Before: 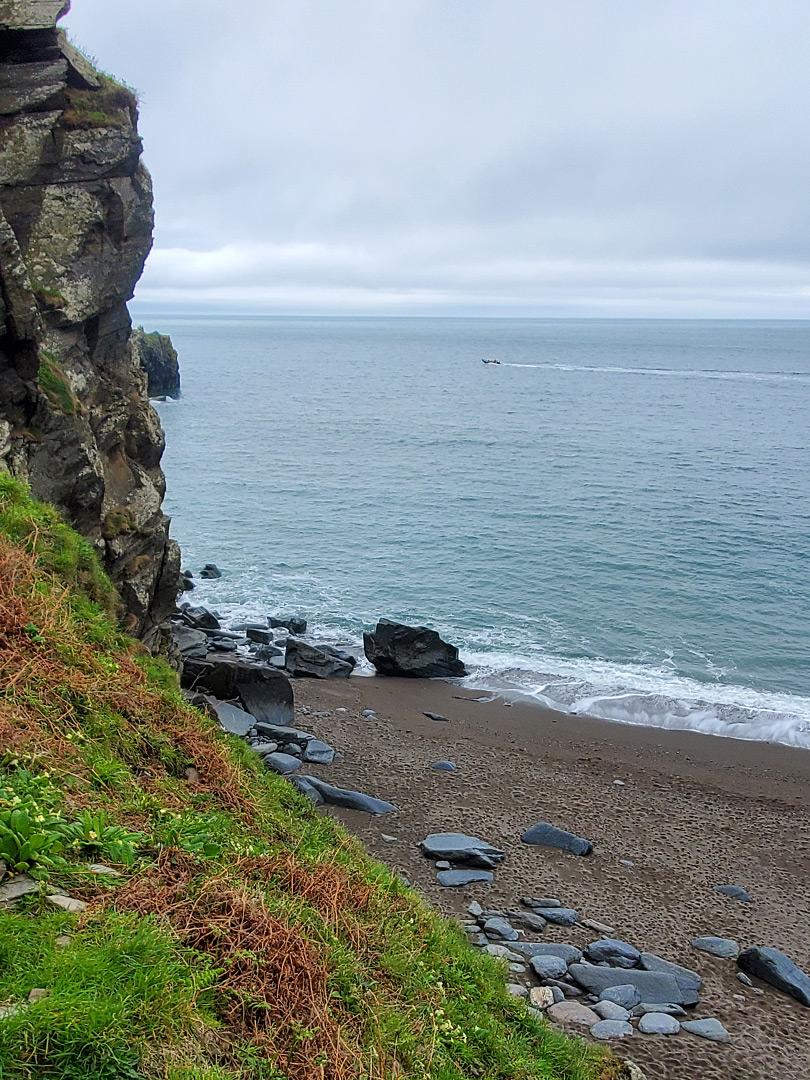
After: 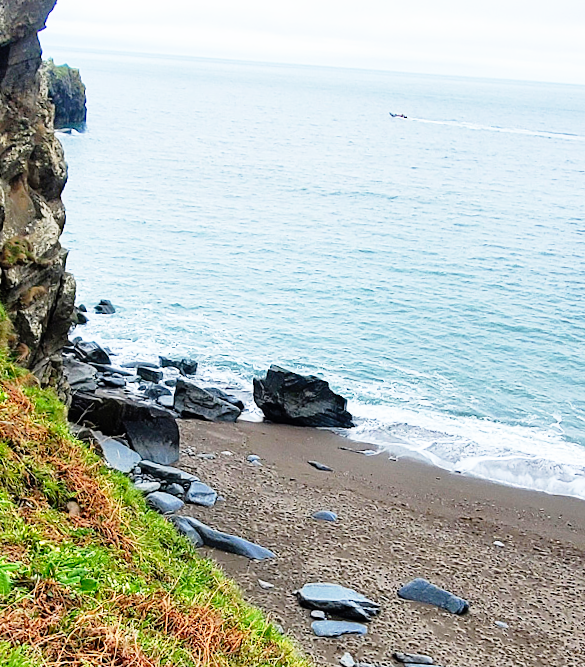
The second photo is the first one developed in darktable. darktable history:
crop and rotate: angle -3.69°, left 9.759%, top 21.194%, right 11.971%, bottom 11.861%
base curve: curves: ch0 [(0, 0) (0.012, 0.01) (0.073, 0.168) (0.31, 0.711) (0.645, 0.957) (1, 1)], preserve colors none
